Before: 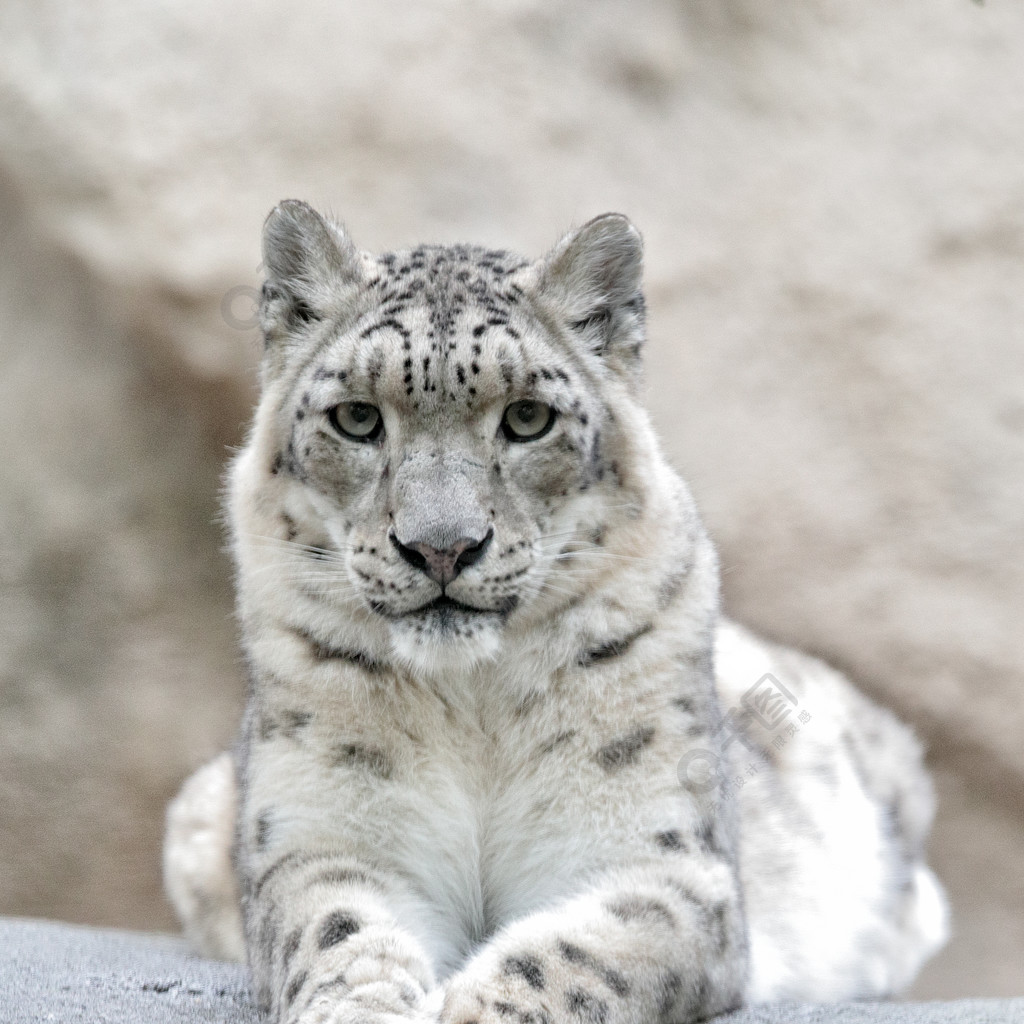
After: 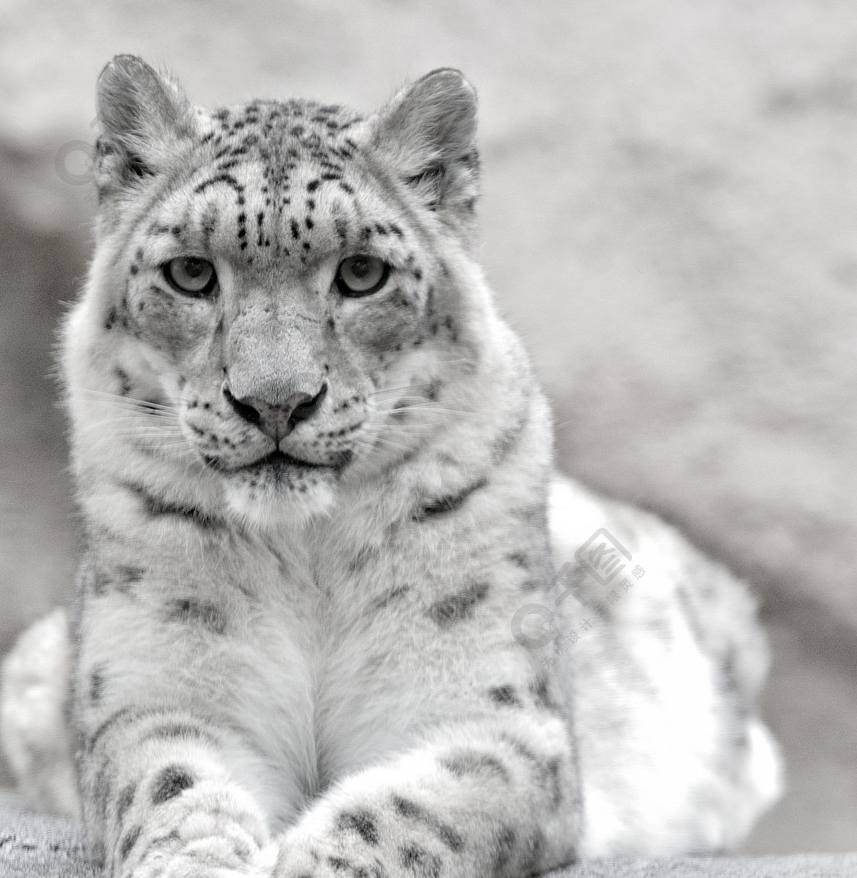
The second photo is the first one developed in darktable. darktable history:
crop: left 16.276%, top 14.243%
color zones: curves: ch1 [(0, 0.153) (0.143, 0.15) (0.286, 0.151) (0.429, 0.152) (0.571, 0.152) (0.714, 0.151) (0.857, 0.151) (1, 0.153)]
